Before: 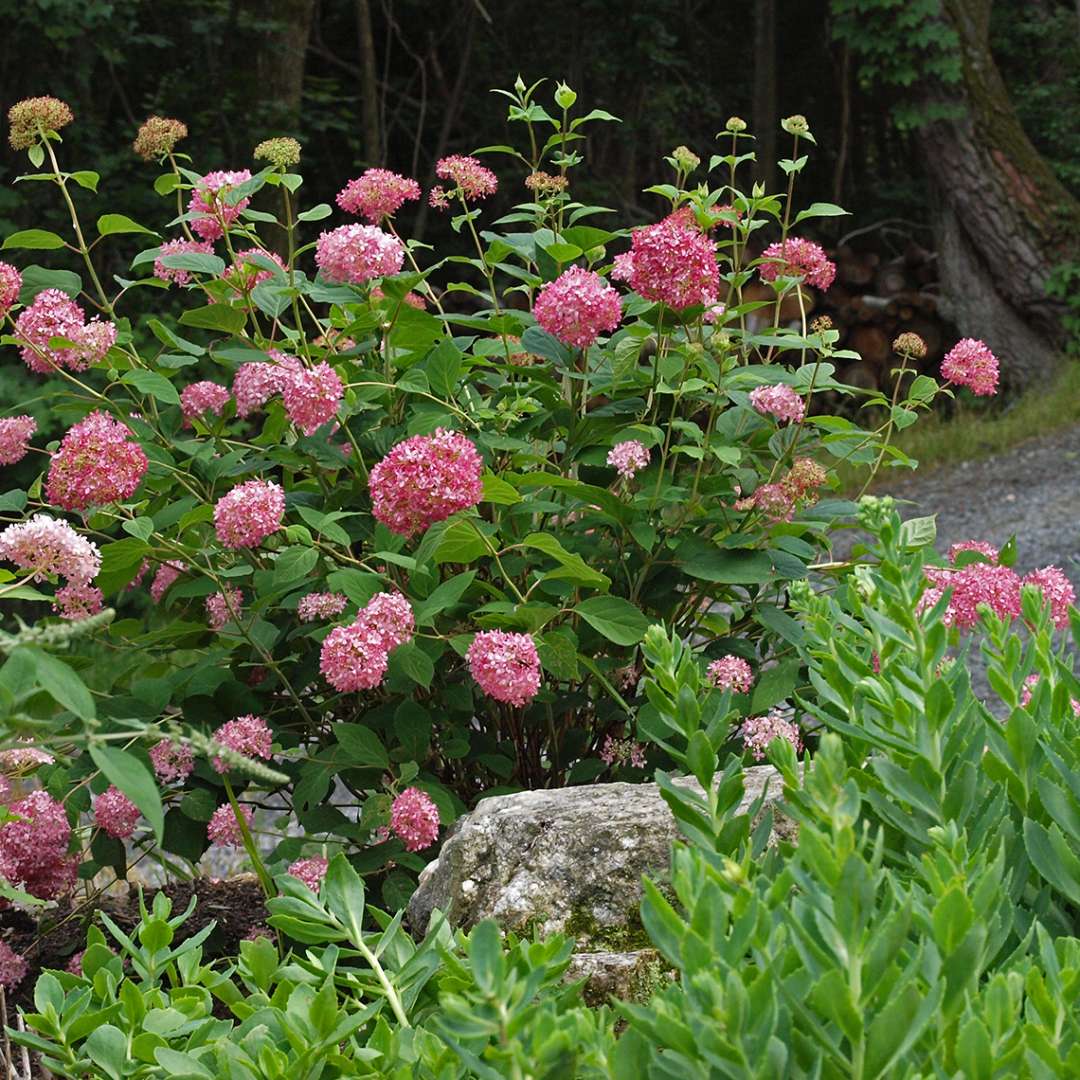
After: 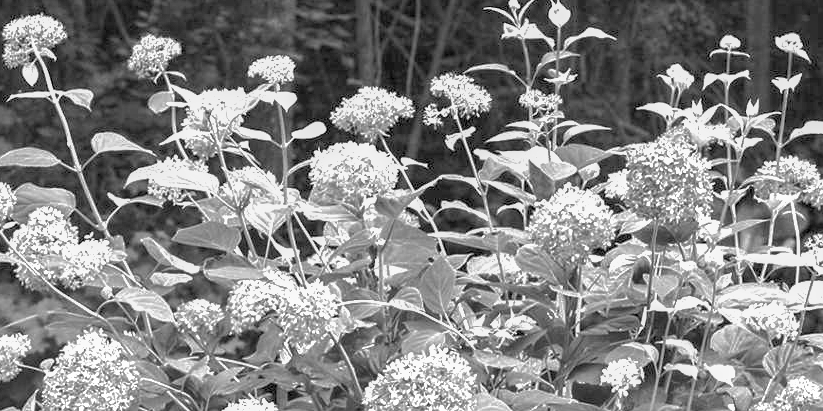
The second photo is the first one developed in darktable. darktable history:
monochrome: a 73.58, b 64.21
shadows and highlights: on, module defaults
local contrast: on, module defaults
exposure: black level correction 0.001, exposure 1.84 EV, compensate highlight preservation false
white balance: red 0.931, blue 1.11
crop: left 0.579%, top 7.627%, right 23.167%, bottom 54.275%
rotate and perspective: crop left 0, crop top 0
